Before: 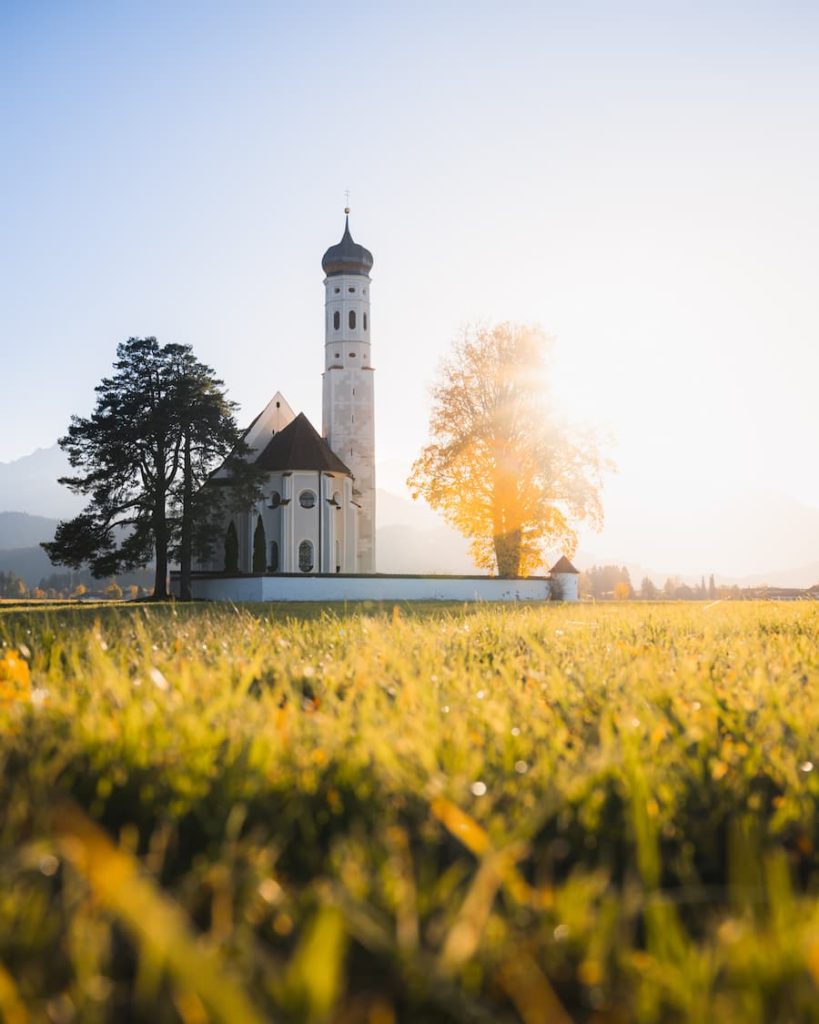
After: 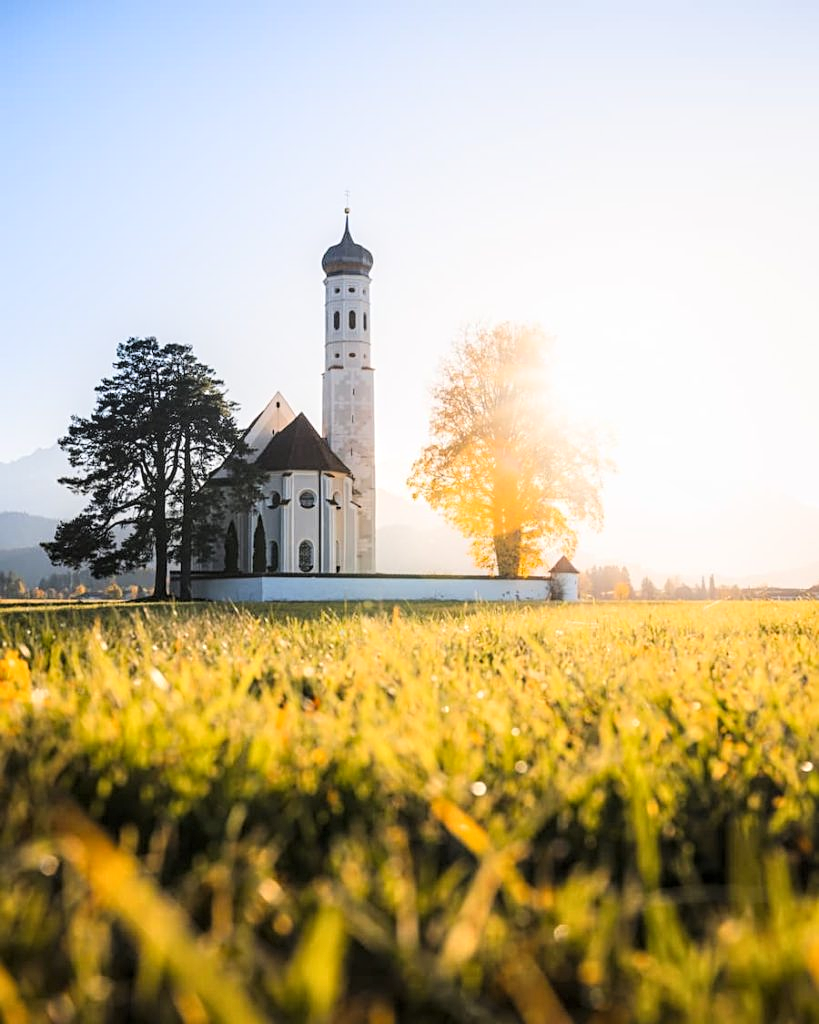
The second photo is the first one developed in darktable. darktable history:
local contrast: on, module defaults
sharpen: radius 2.529, amount 0.323
tone curve: curves: ch0 [(0, 0) (0.004, 0.001) (0.133, 0.112) (0.325, 0.362) (0.832, 0.893) (1, 1)], color space Lab, linked channels, preserve colors none
